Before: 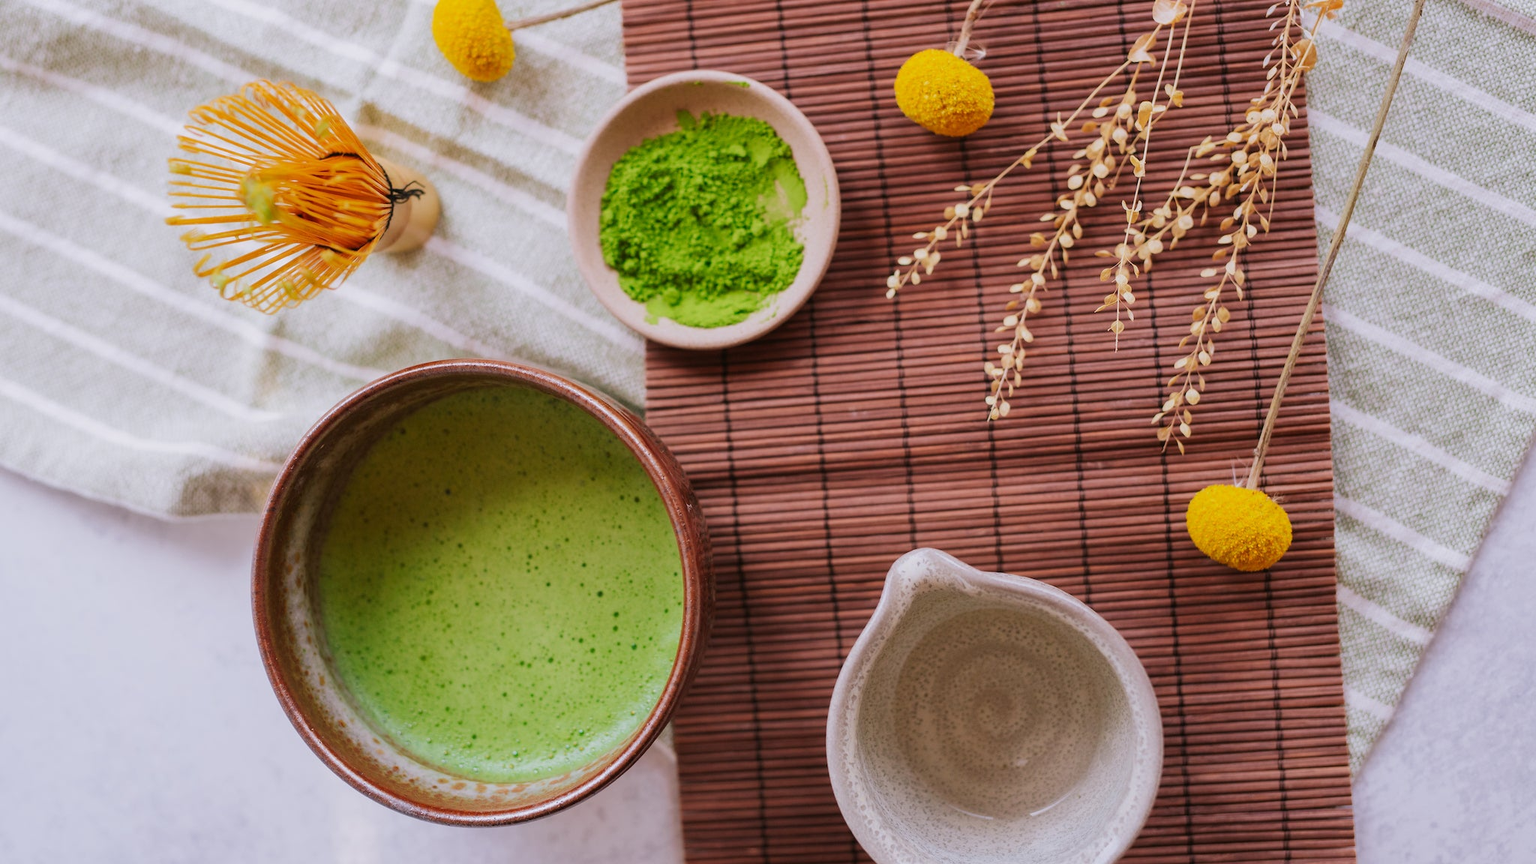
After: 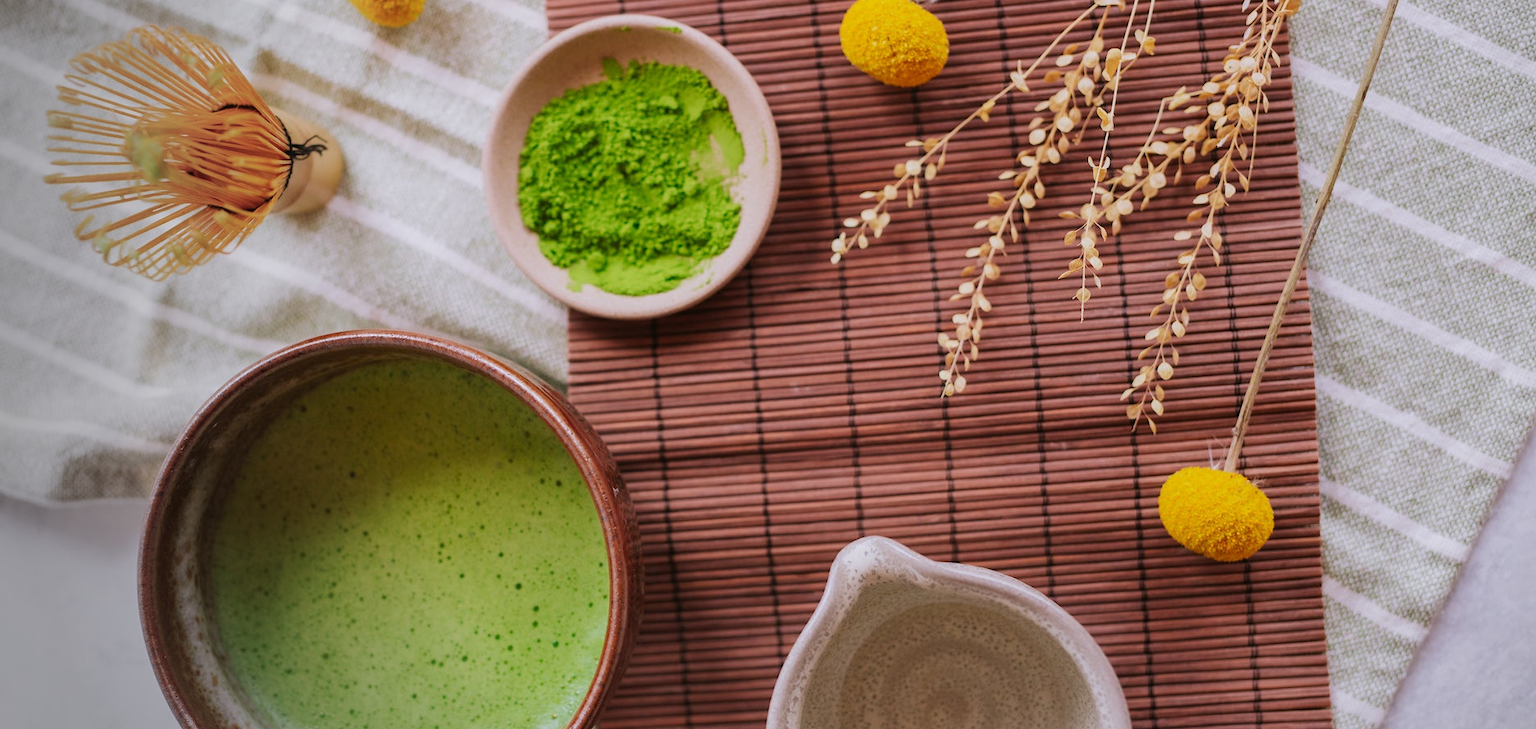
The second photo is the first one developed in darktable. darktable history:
crop: left 8.155%, top 6.611%, bottom 15.385%
vignetting: fall-off start 73.57%, center (0.22, -0.235)
